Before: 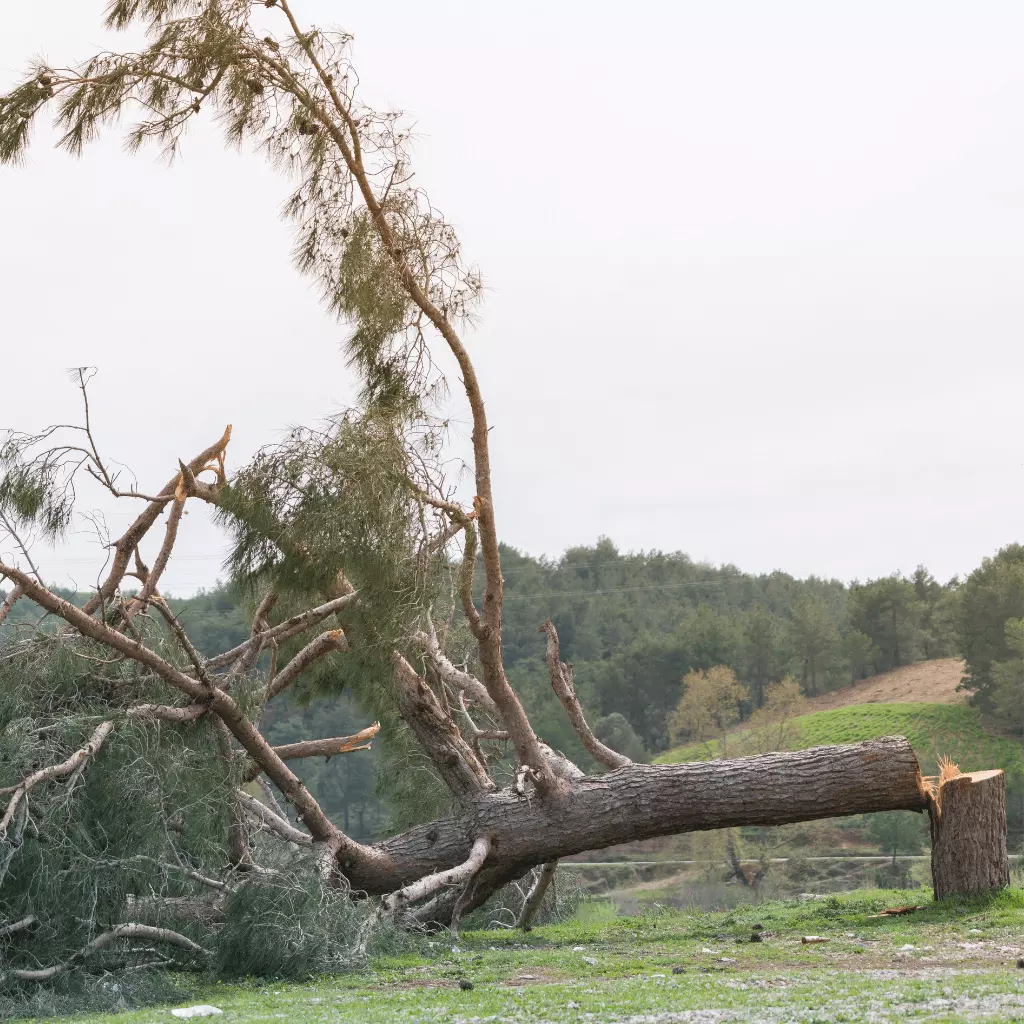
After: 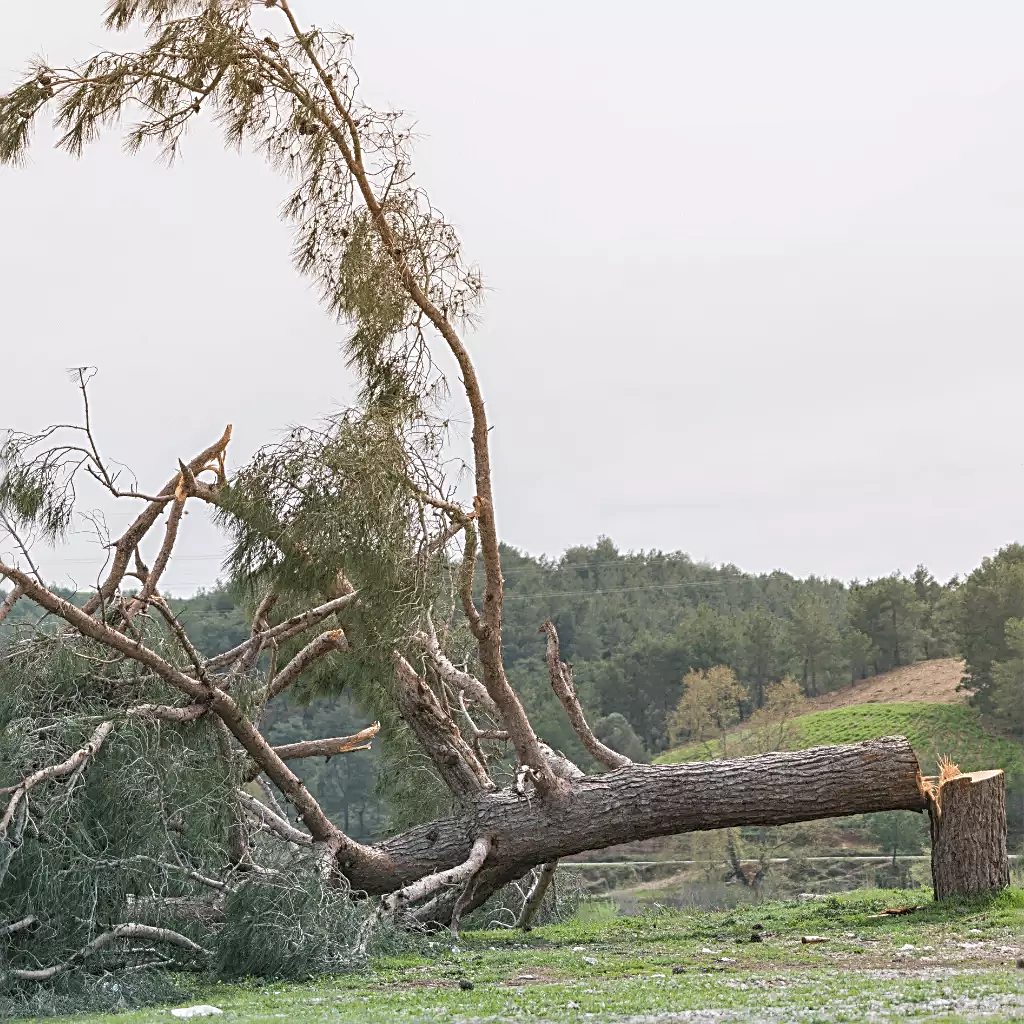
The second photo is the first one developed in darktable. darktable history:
sharpen: radius 2.817, amount 0.715
exposure: exposure -0.064 EV, compensate highlight preservation false
white balance: emerald 1
local contrast: detail 110%
